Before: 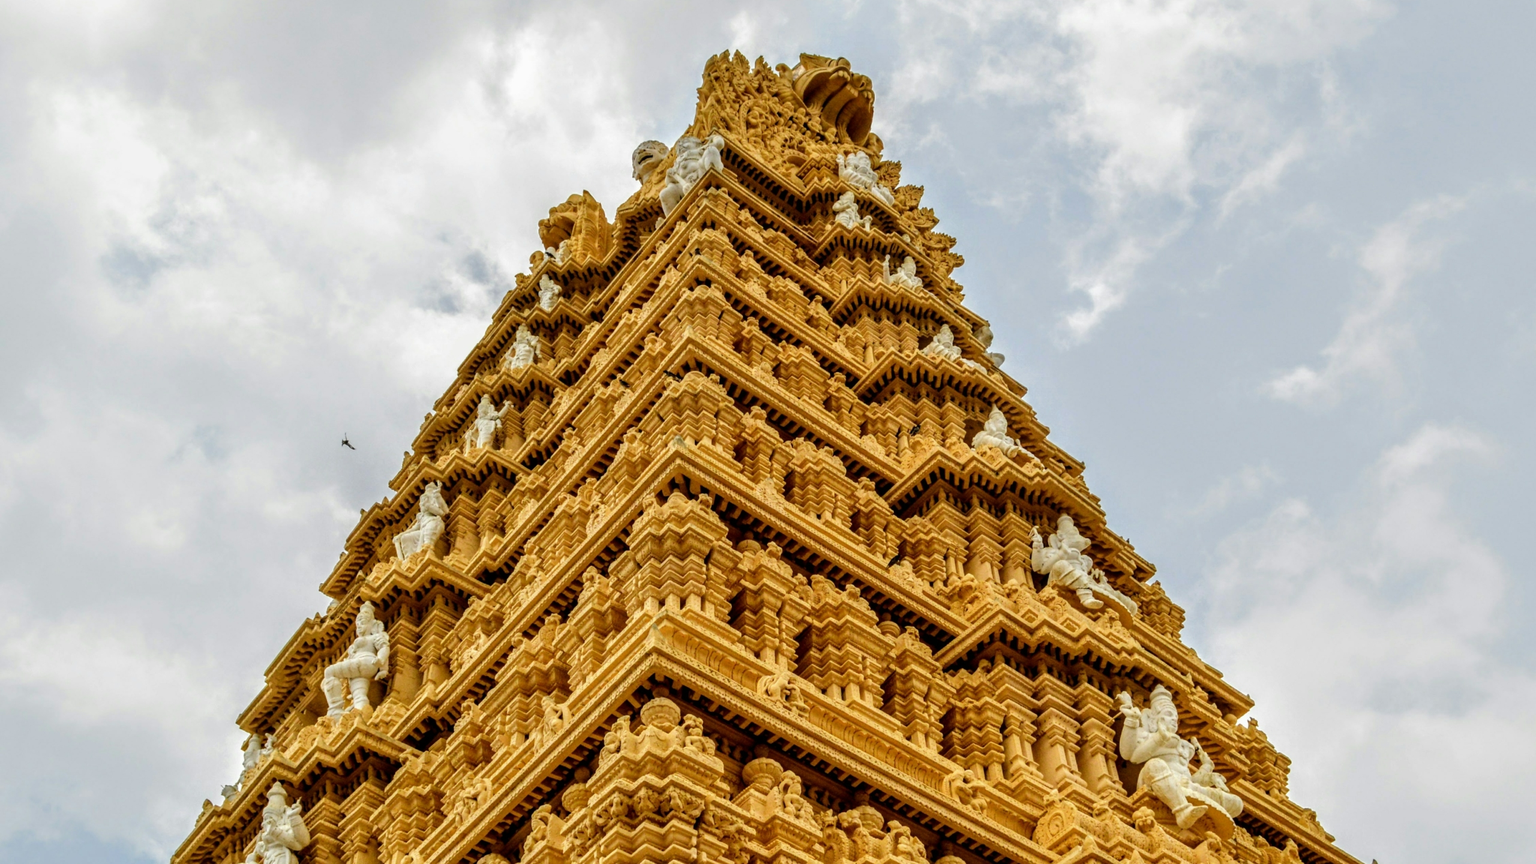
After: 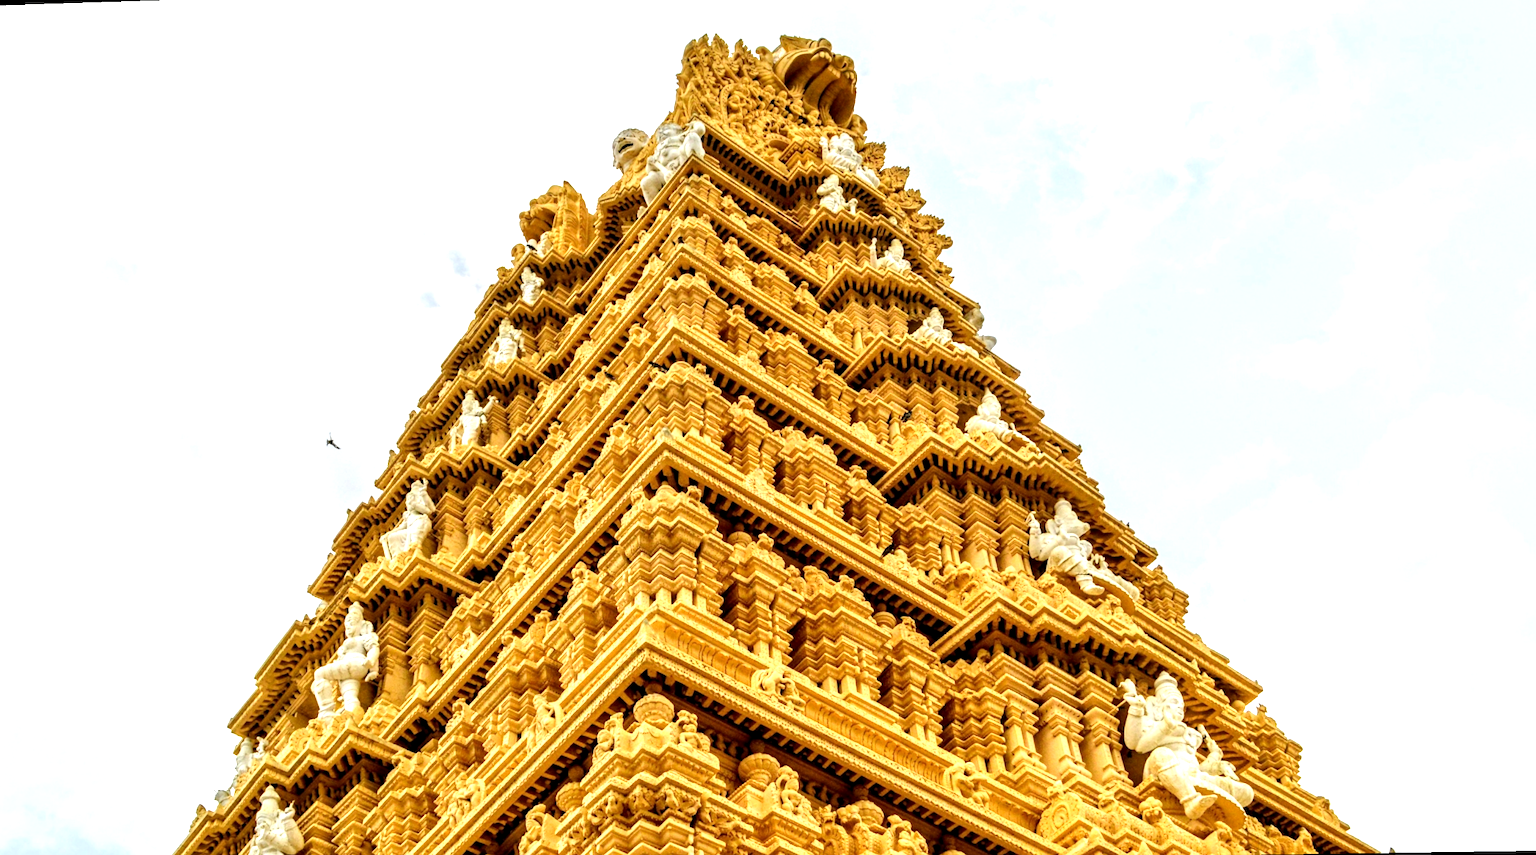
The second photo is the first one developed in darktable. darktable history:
exposure: black level correction 0.001, exposure 0.955 EV, compensate exposure bias true, compensate highlight preservation false
rotate and perspective: rotation -1.32°, lens shift (horizontal) -0.031, crop left 0.015, crop right 0.985, crop top 0.047, crop bottom 0.982
